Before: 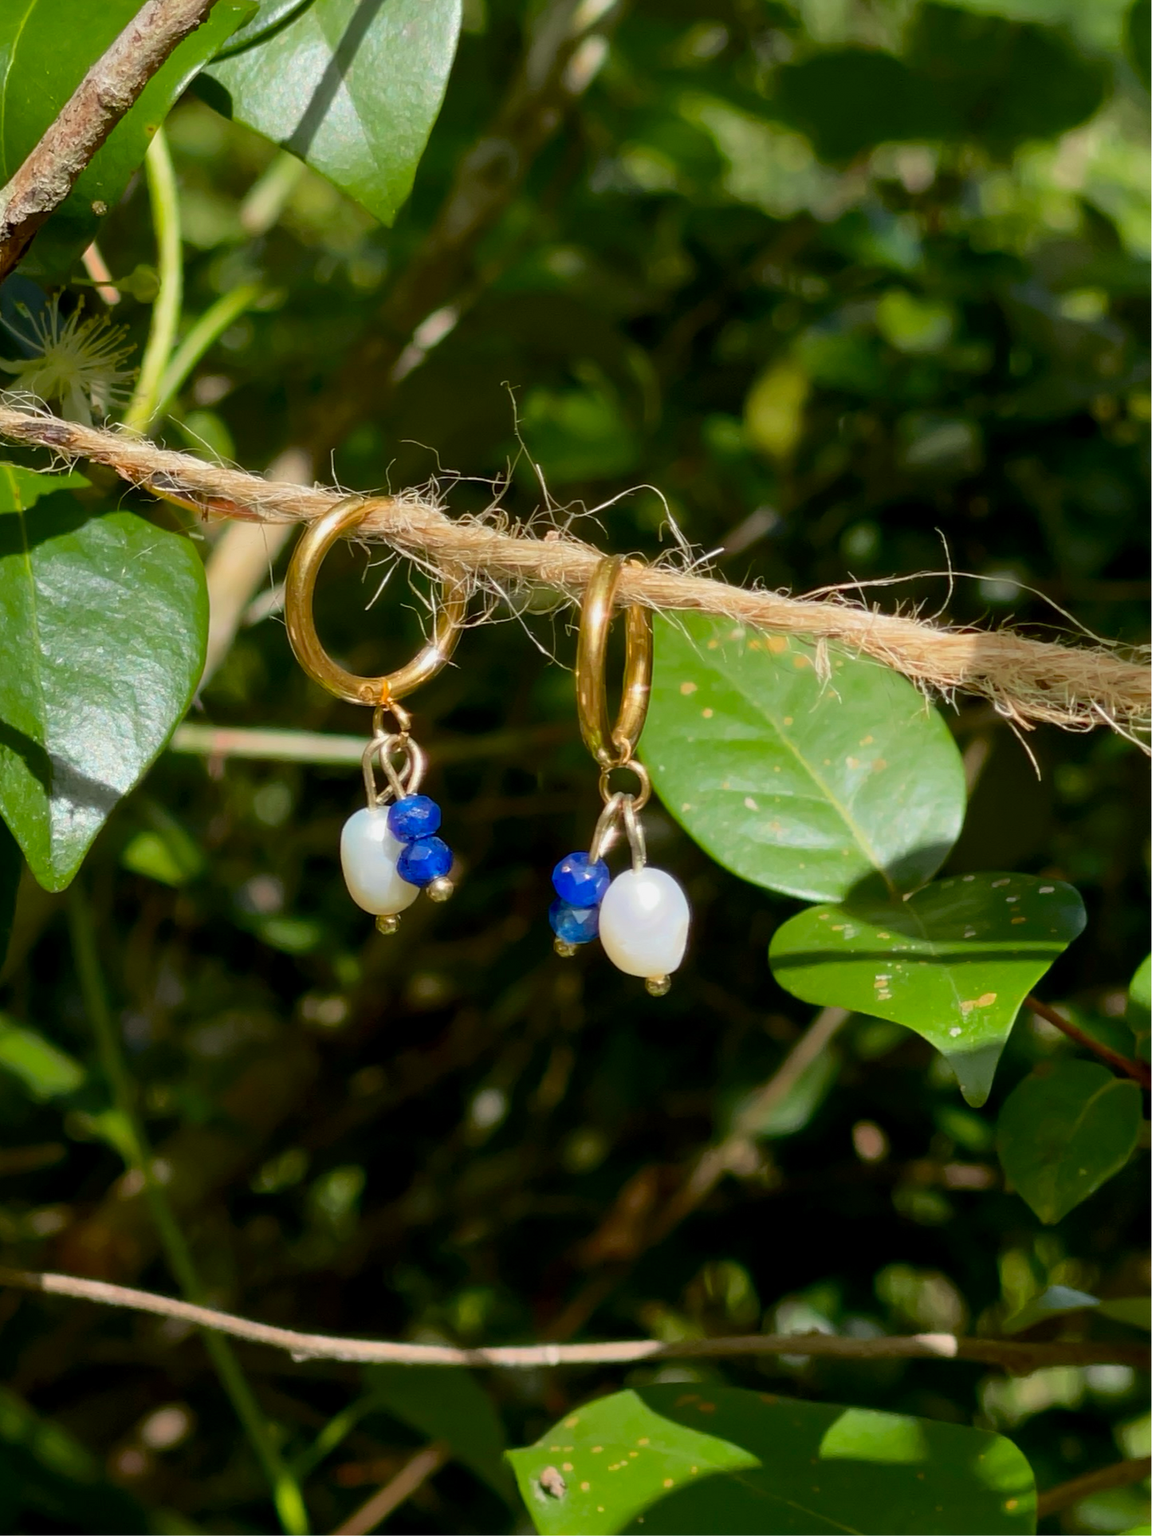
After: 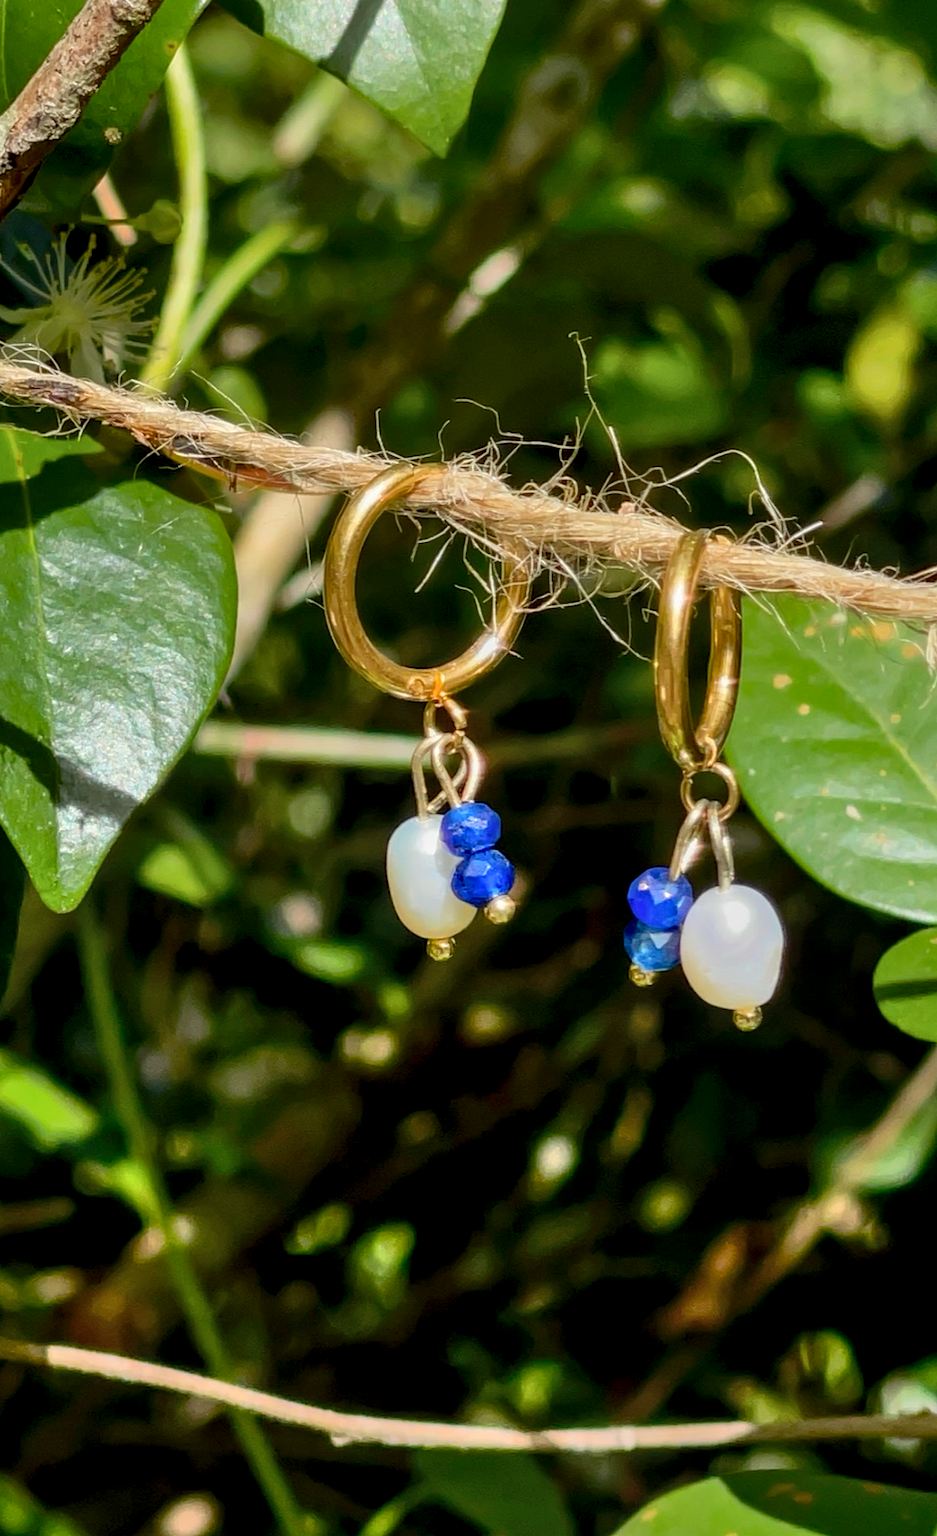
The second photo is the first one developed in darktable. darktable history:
local contrast: highlights 61%, detail 143%, midtone range 0.428
exposure: black level correction 0.002, exposure -0.1 EV, compensate highlight preservation false
crop: top 5.803%, right 27.864%, bottom 5.804%
shadows and highlights: soften with gaussian
